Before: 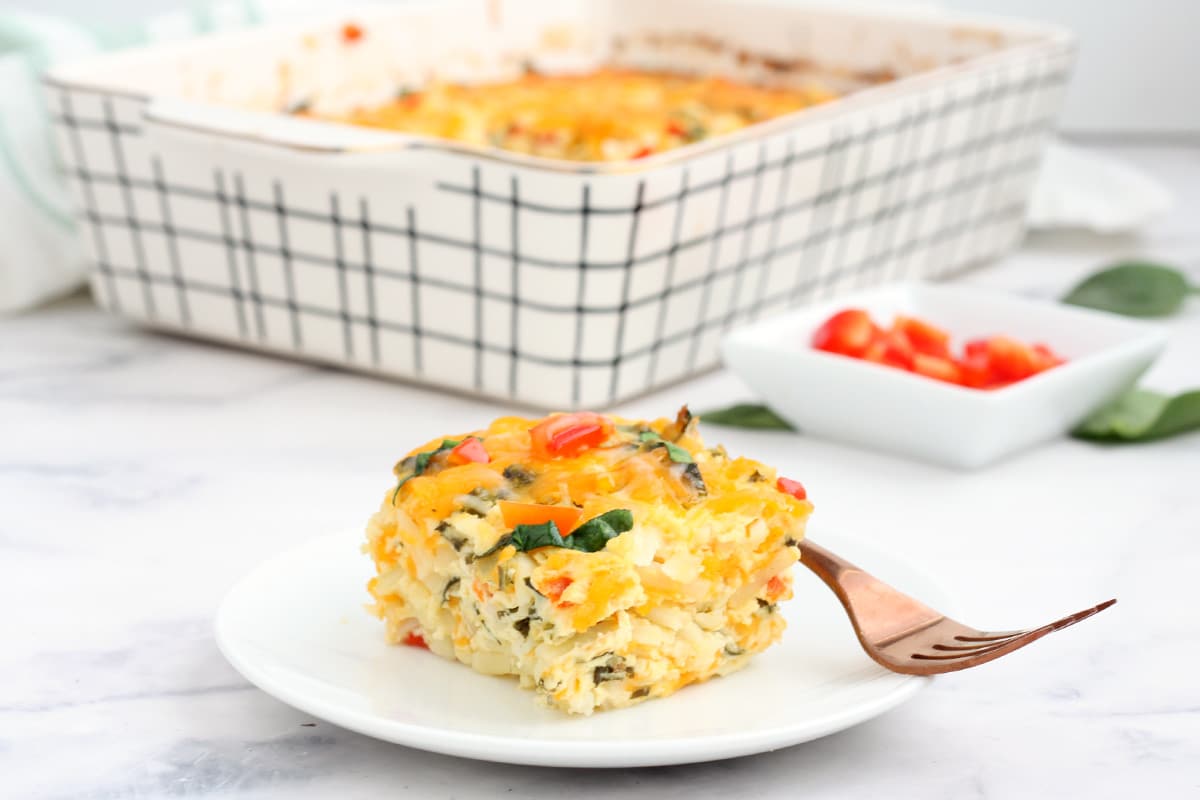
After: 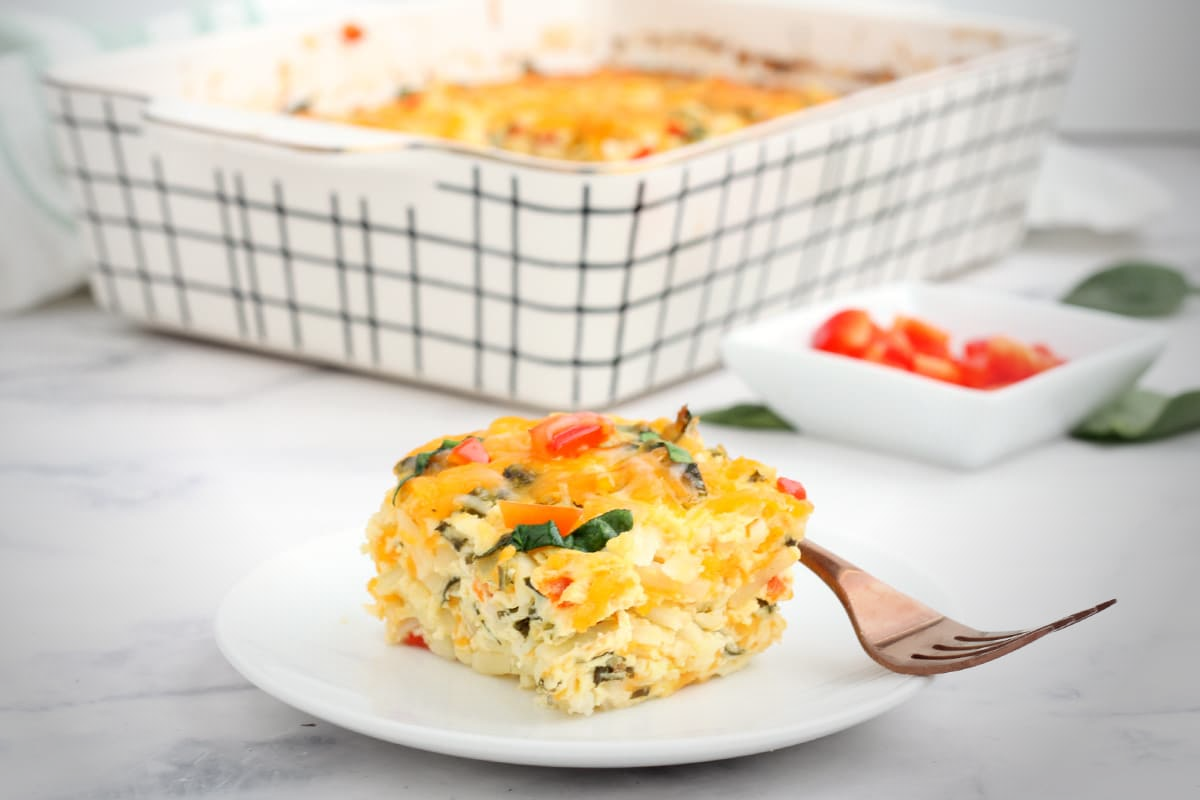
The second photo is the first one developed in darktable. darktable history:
vignetting: fall-off start 67.17%, center (-0.057, -0.353), width/height ratio 1.008
